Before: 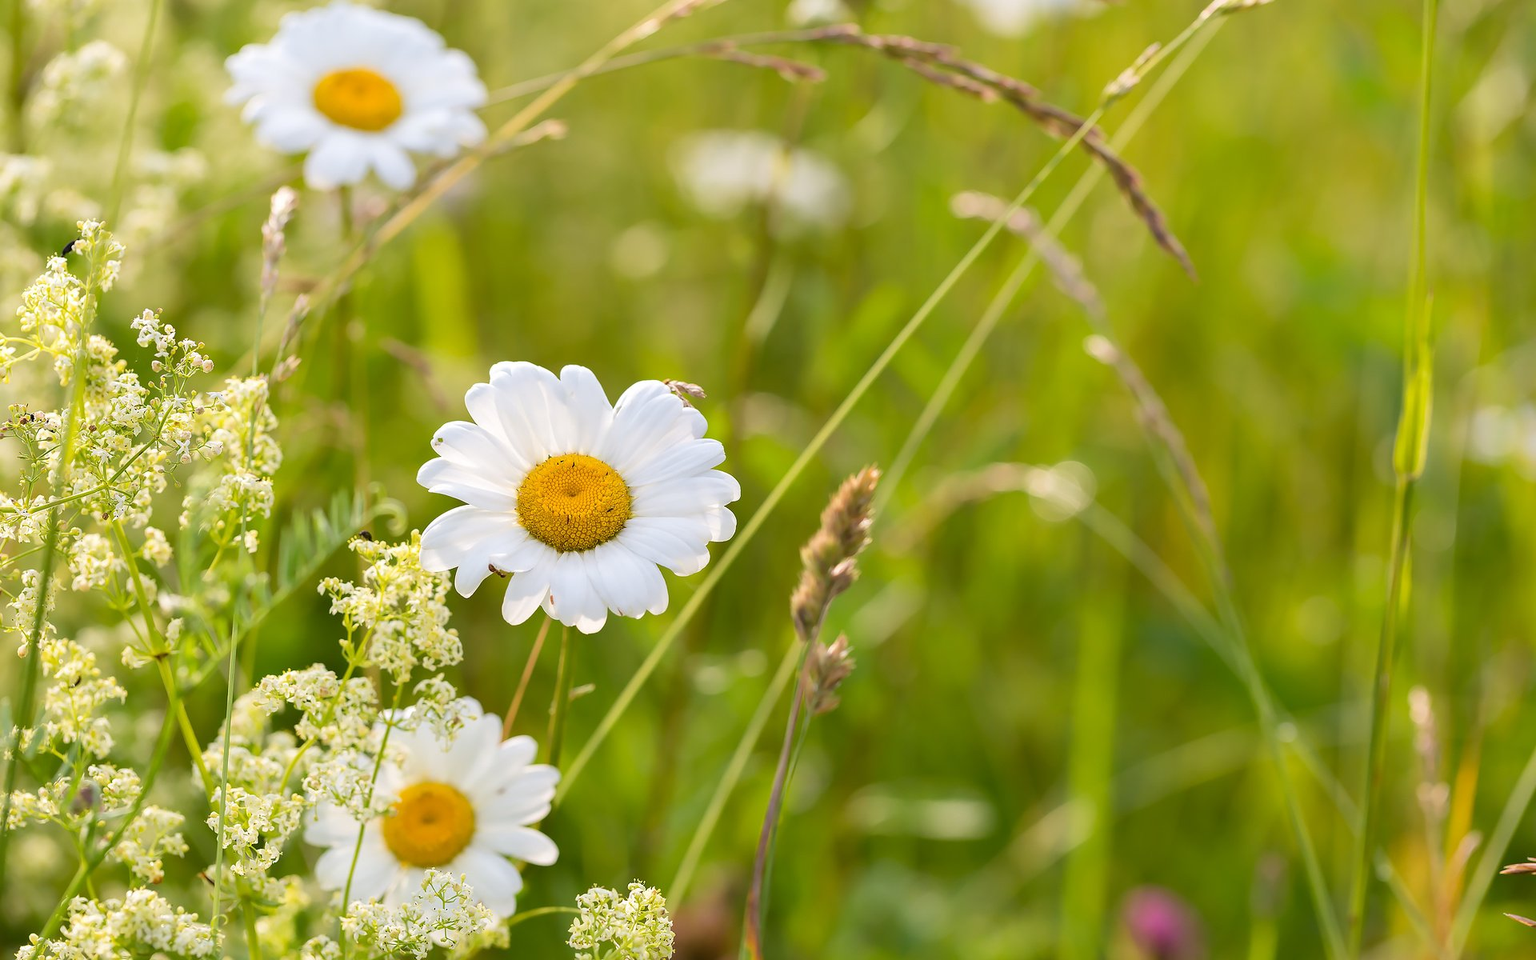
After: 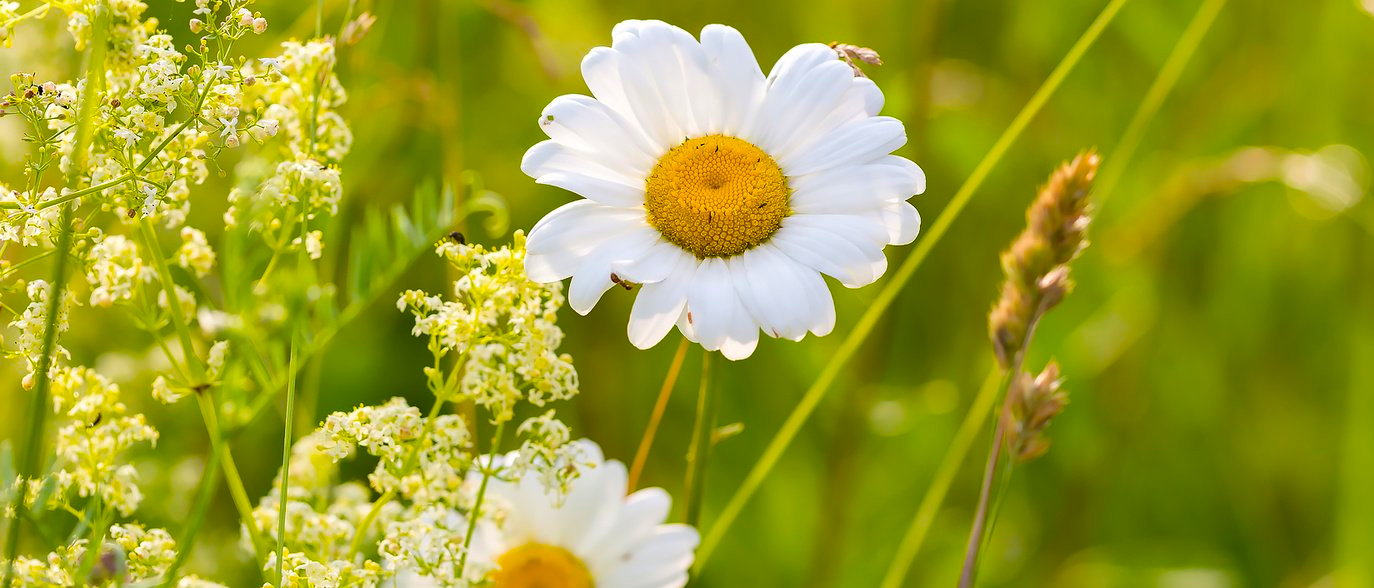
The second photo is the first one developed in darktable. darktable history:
crop: top 36.053%, right 28.389%, bottom 14.882%
color balance rgb: perceptual saturation grading › global saturation 30.818%, global vibrance 14.418%
